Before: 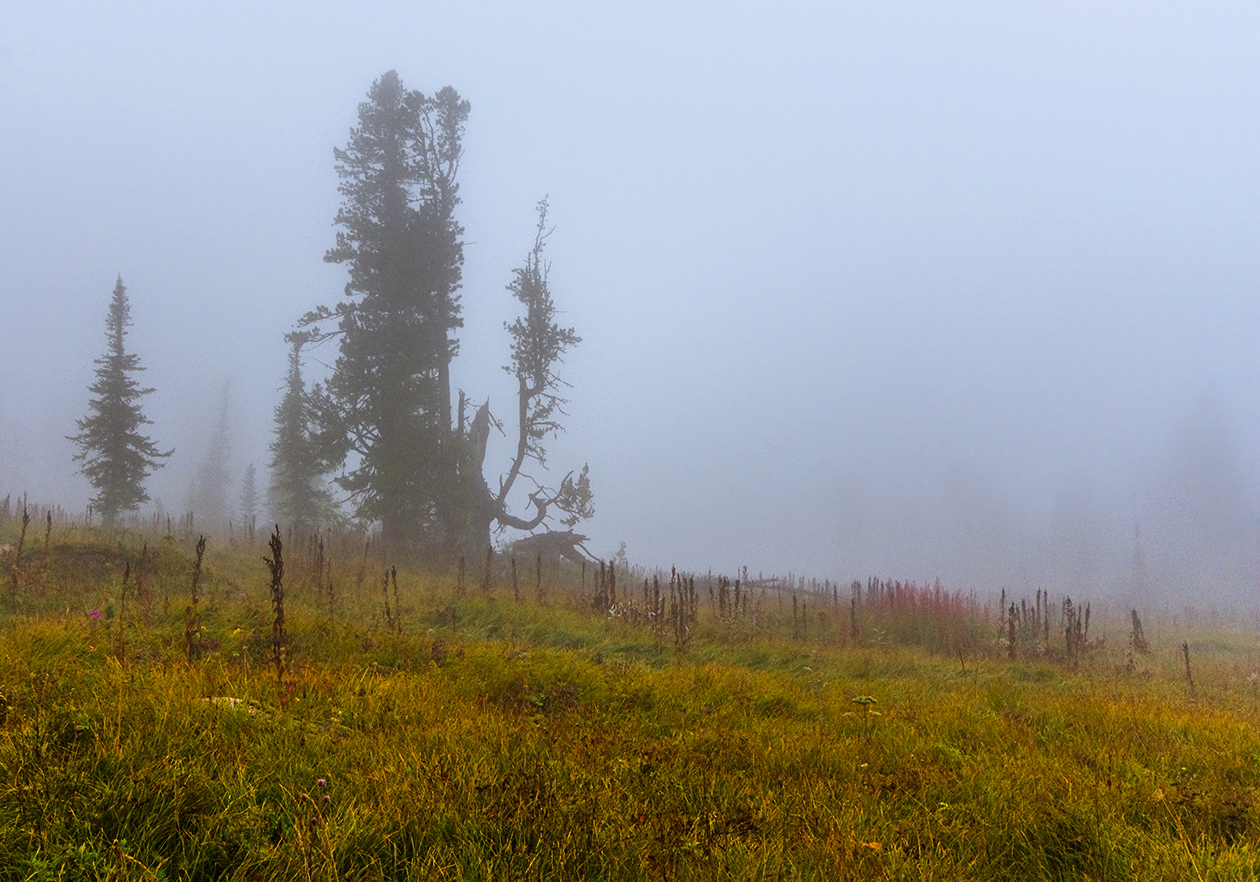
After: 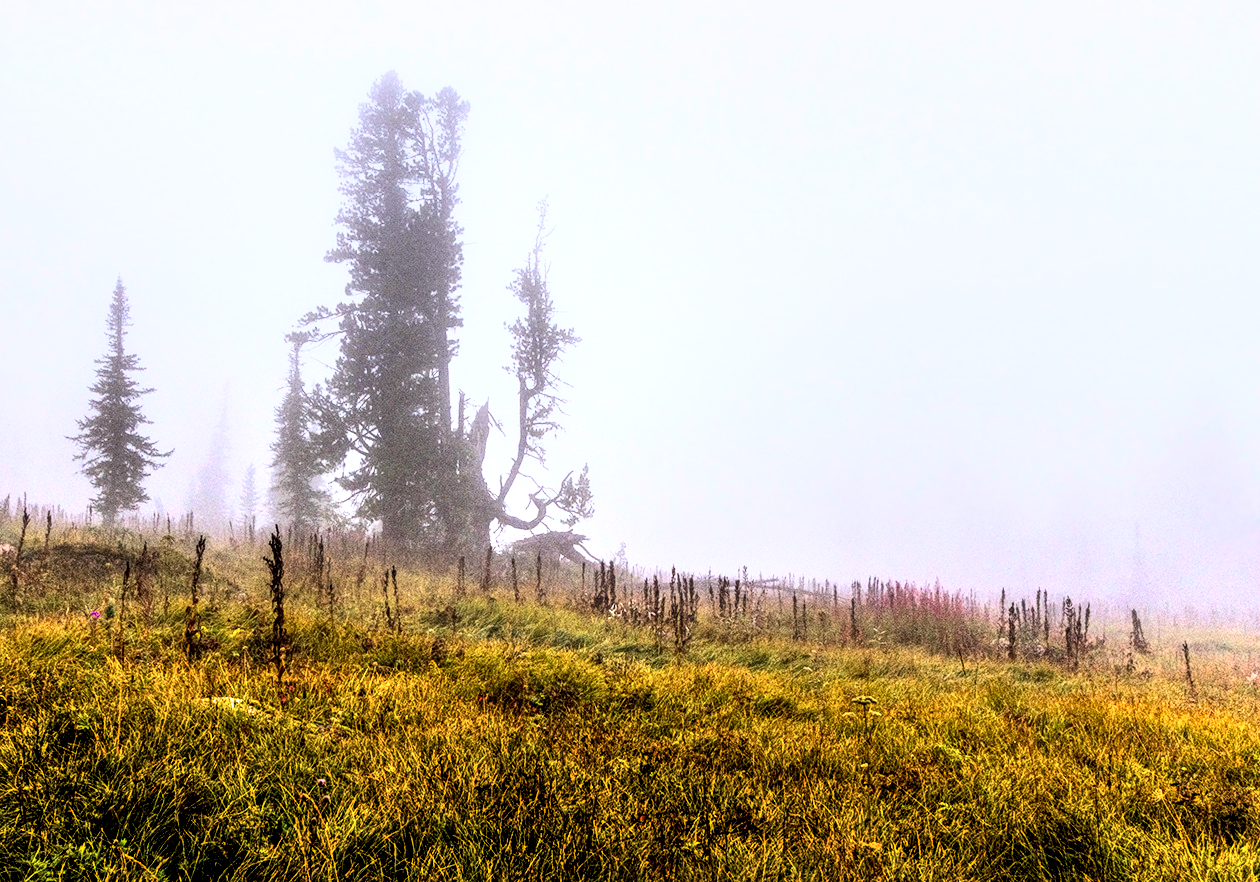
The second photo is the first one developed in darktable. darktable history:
local contrast: detail 160%
white balance: red 1.05, blue 1.072
rgb curve: curves: ch0 [(0, 0) (0.21, 0.15) (0.24, 0.21) (0.5, 0.75) (0.75, 0.96) (0.89, 0.99) (1, 1)]; ch1 [(0, 0.02) (0.21, 0.13) (0.25, 0.2) (0.5, 0.67) (0.75, 0.9) (0.89, 0.97) (1, 1)]; ch2 [(0, 0.02) (0.21, 0.13) (0.25, 0.2) (0.5, 0.67) (0.75, 0.9) (0.89, 0.97) (1, 1)], compensate middle gray true
